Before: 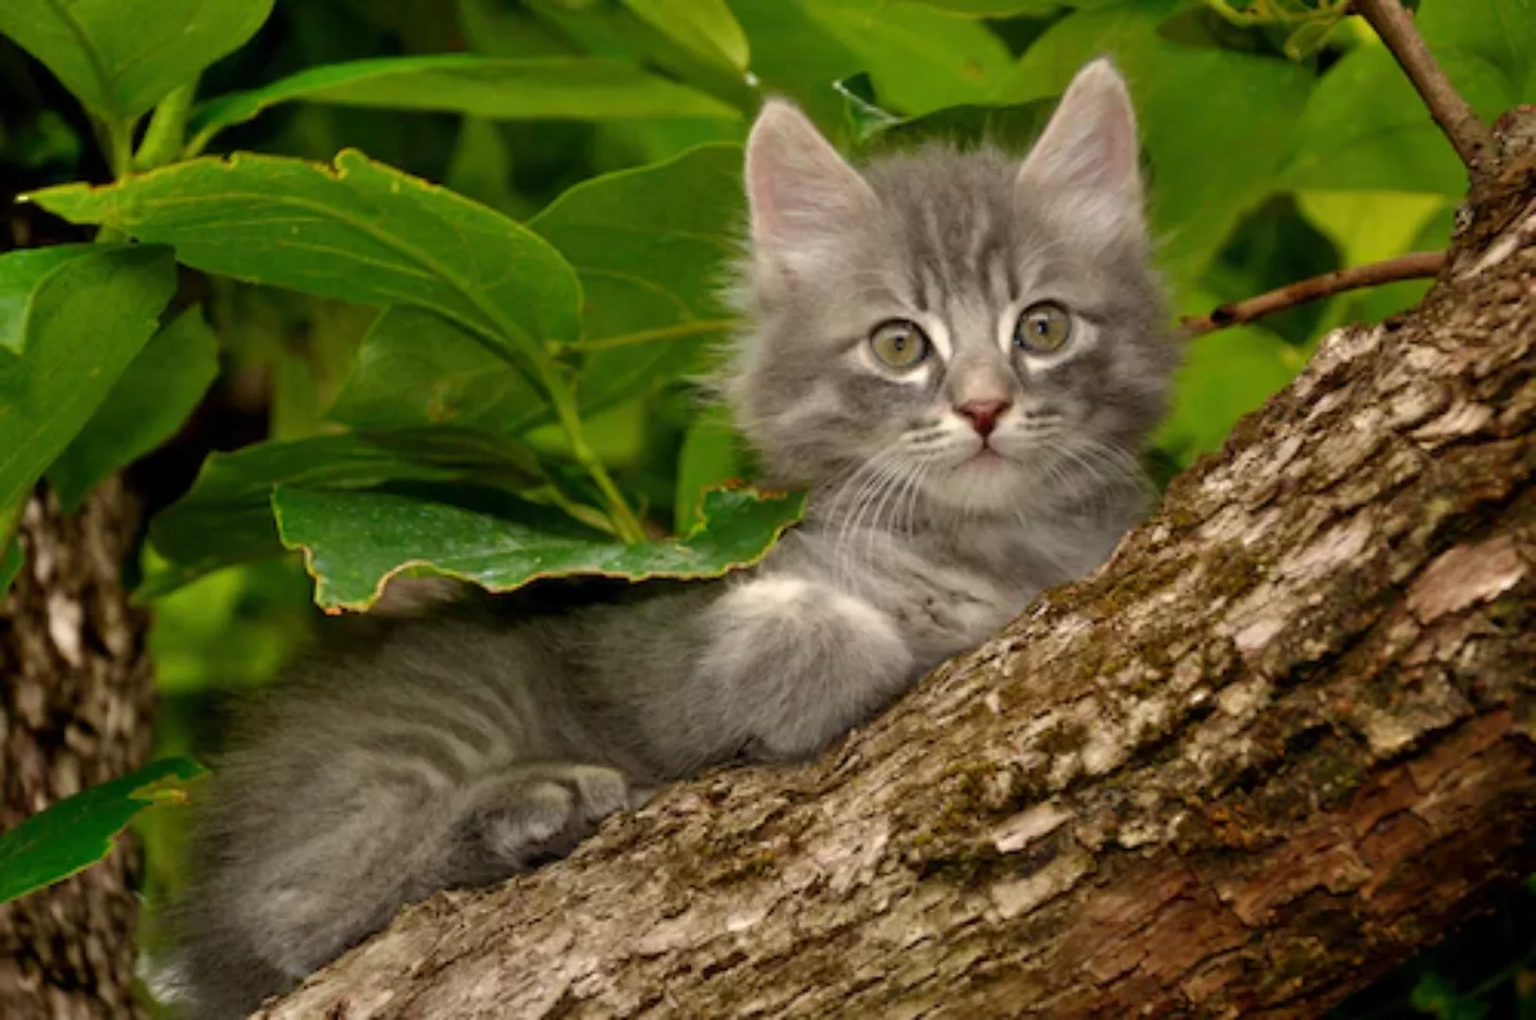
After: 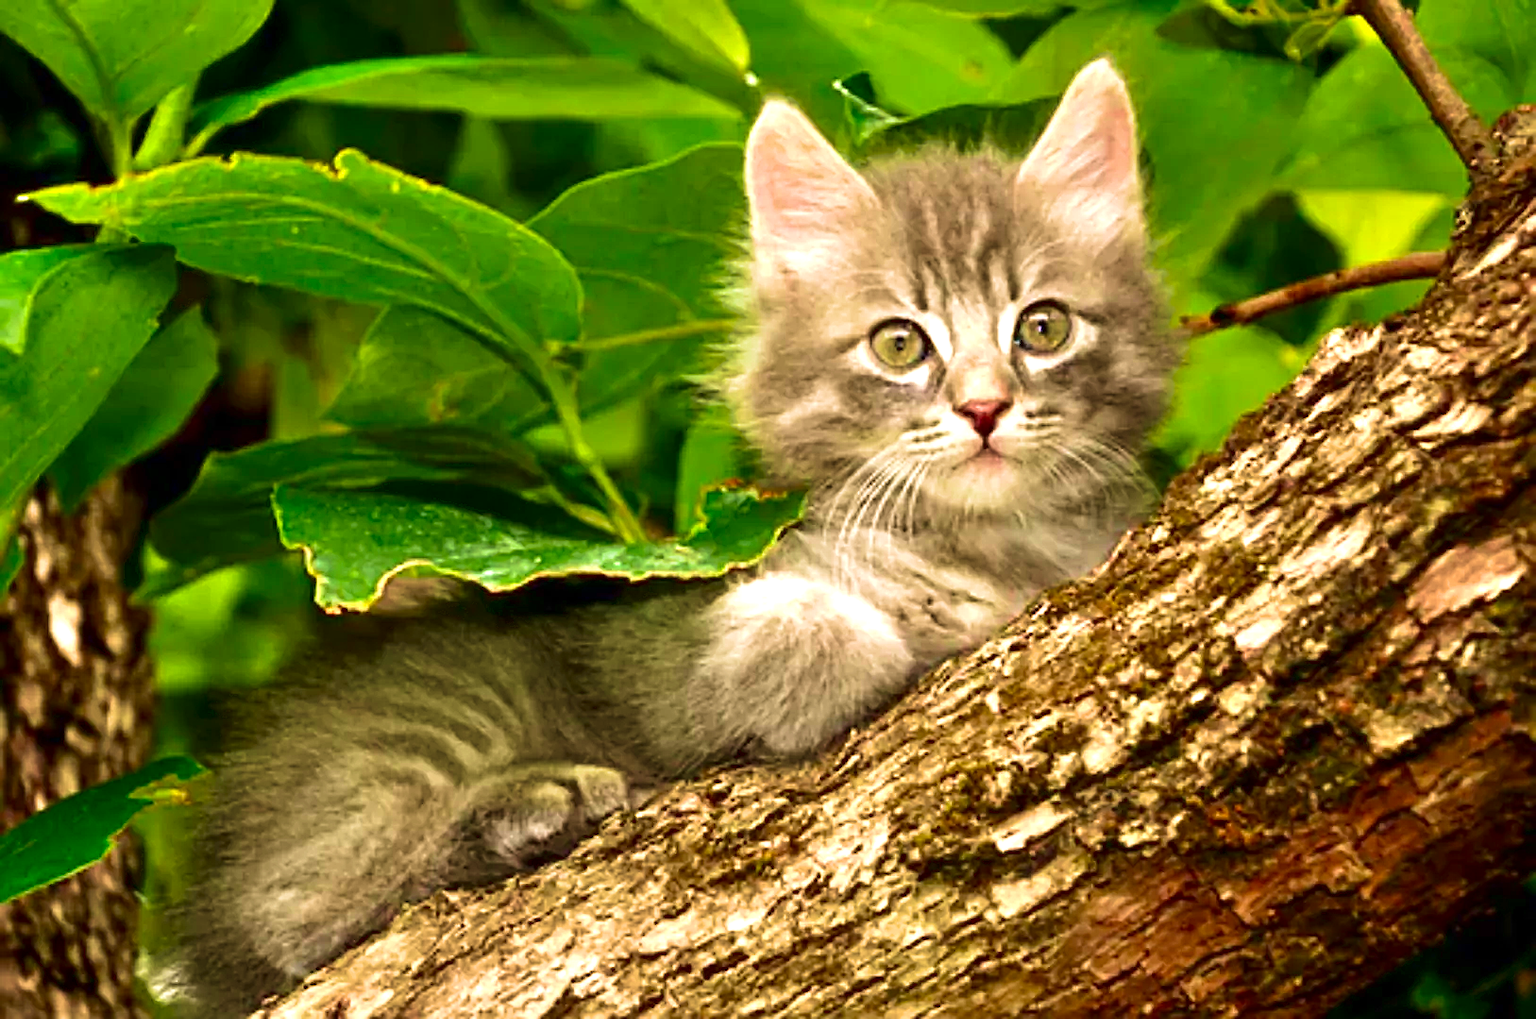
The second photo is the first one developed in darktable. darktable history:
exposure: black level correction 0, exposure 1.199 EV, compensate highlight preservation false
sharpen: radius 2.679, amount 0.661
velvia: strength 75%
contrast brightness saturation: contrast 0.116, brightness -0.116, saturation 0.197
